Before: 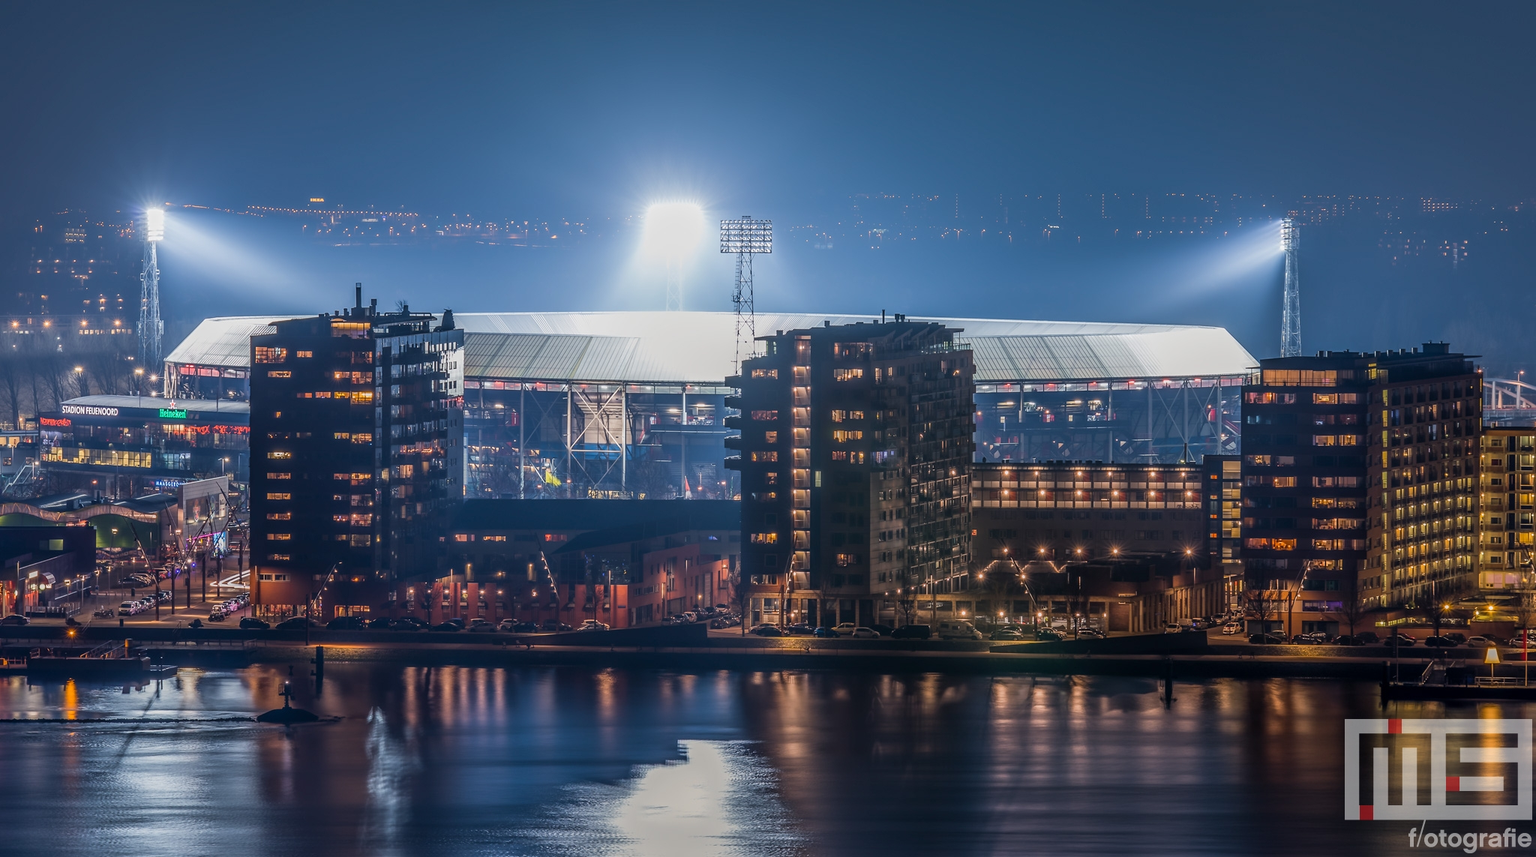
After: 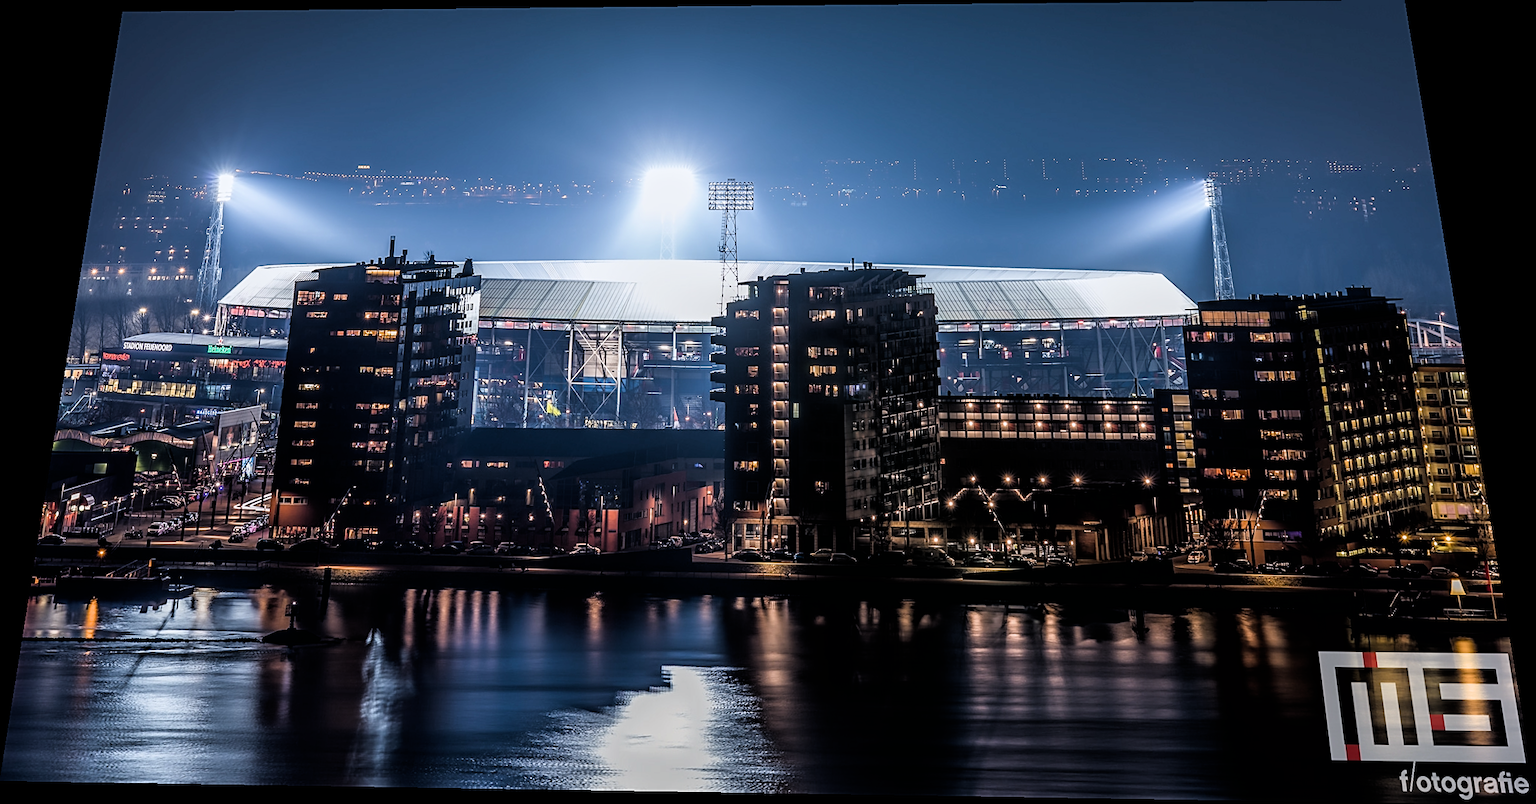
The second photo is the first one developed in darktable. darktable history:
rotate and perspective: rotation 0.128°, lens shift (vertical) -0.181, lens shift (horizontal) -0.044, shear 0.001, automatic cropping off
white balance: red 0.98, blue 1.034
filmic rgb: black relative exposure -3.64 EV, white relative exposure 2.44 EV, hardness 3.29
sharpen: on, module defaults
